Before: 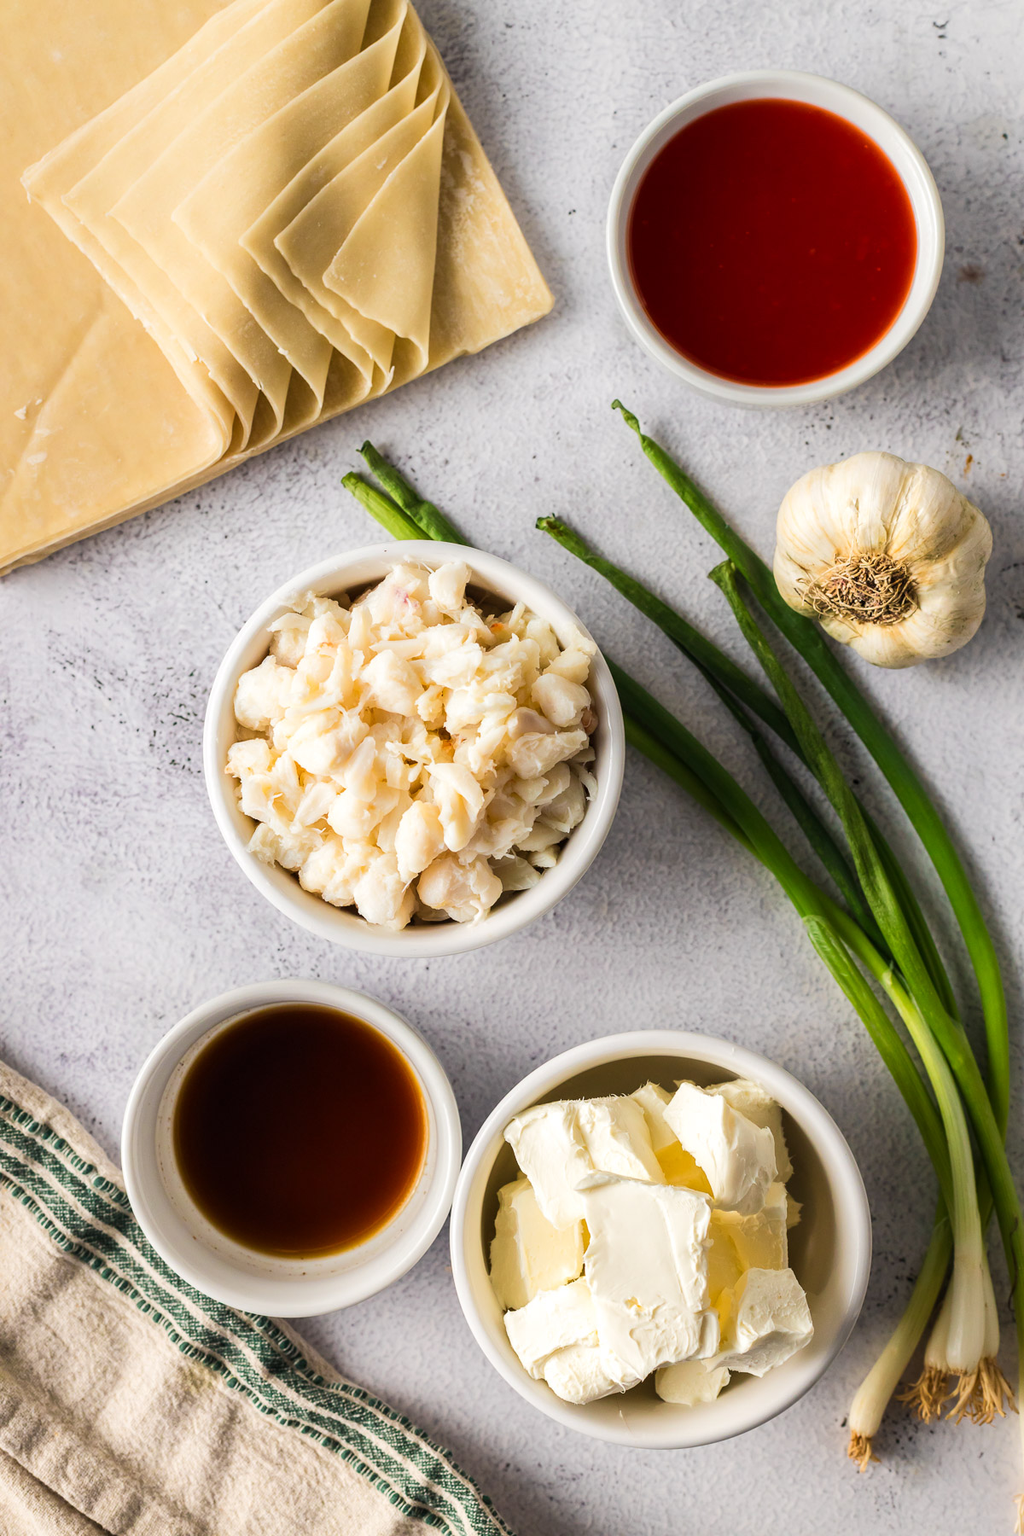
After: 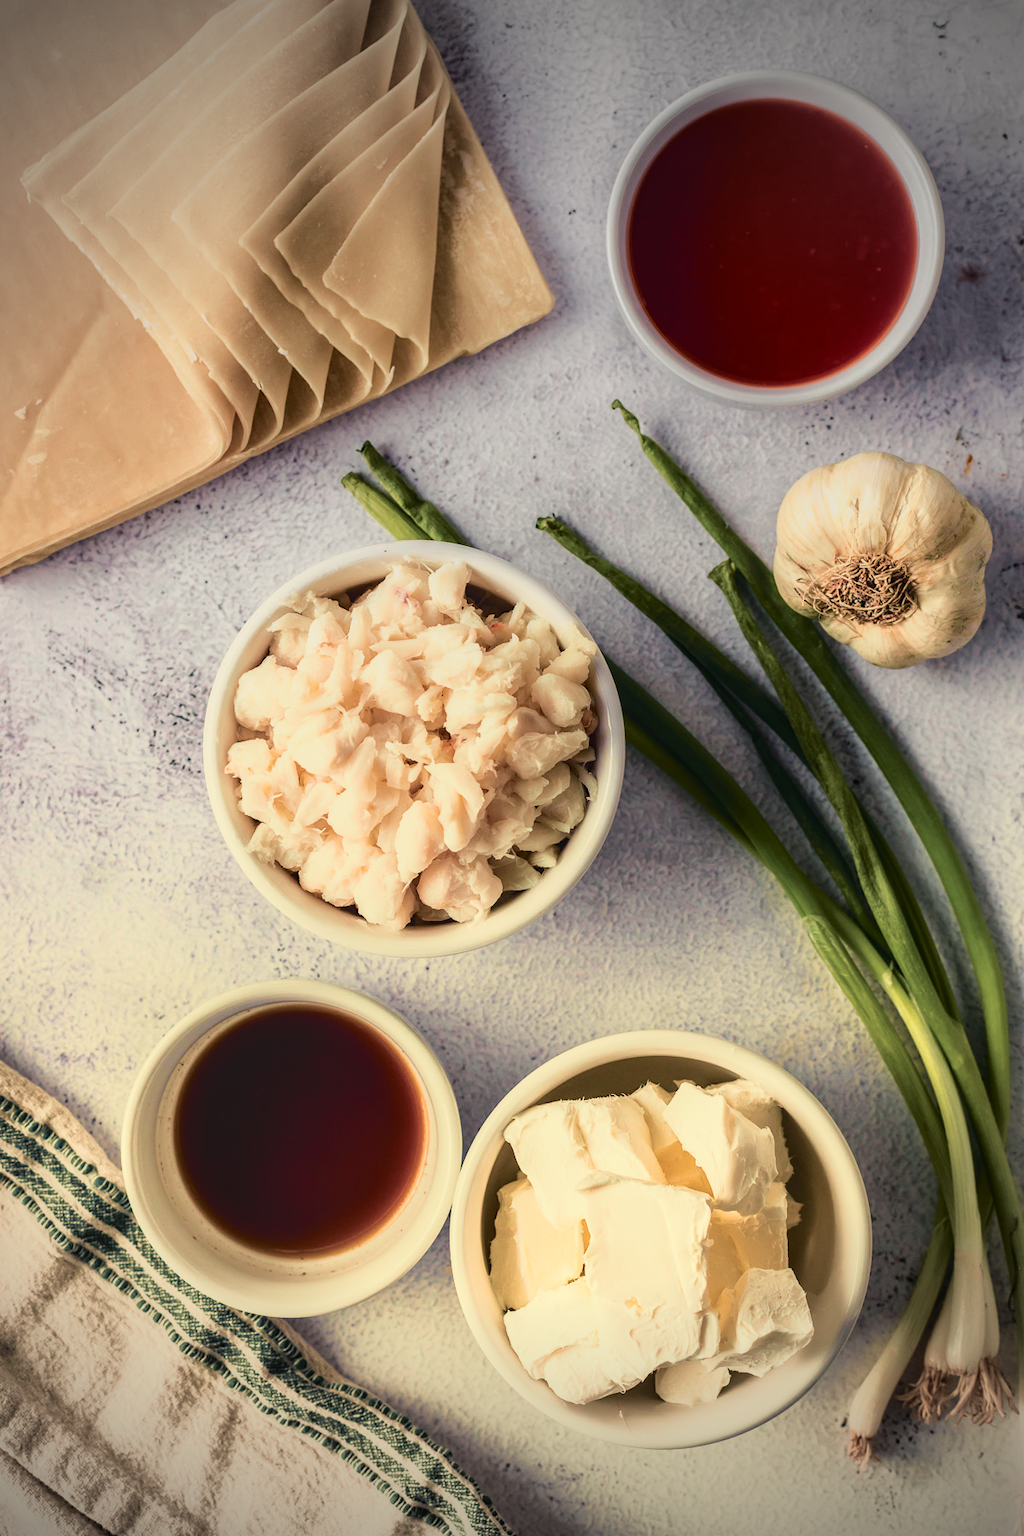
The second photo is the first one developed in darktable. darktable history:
velvia: on, module defaults
tone curve: curves: ch0 [(0, 0) (0.105, 0.068) (0.195, 0.162) (0.283, 0.283) (0.384, 0.404) (0.485, 0.531) (0.638, 0.681) (0.795, 0.879) (1, 0.977)]; ch1 [(0, 0) (0.161, 0.092) (0.35, 0.33) (0.379, 0.401) (0.456, 0.469) (0.504, 0.5) (0.512, 0.514) (0.58, 0.597) (0.635, 0.646) (1, 1)]; ch2 [(0, 0) (0.371, 0.362) (0.437, 0.437) (0.5, 0.5) (0.53, 0.523) (0.56, 0.58) (0.622, 0.606) (1, 1)], color space Lab, independent channels, preserve colors none
color balance rgb: shadows lift › chroma 2%, shadows lift › hue 263°, highlights gain › chroma 8%, highlights gain › hue 84°, linear chroma grading › global chroma -15%, saturation formula JzAzBz (2021)
local contrast: detail 110%
vignetting: fall-off start 75%, brightness -0.692, width/height ratio 1.084
graduated density: hue 238.83°, saturation 50%
